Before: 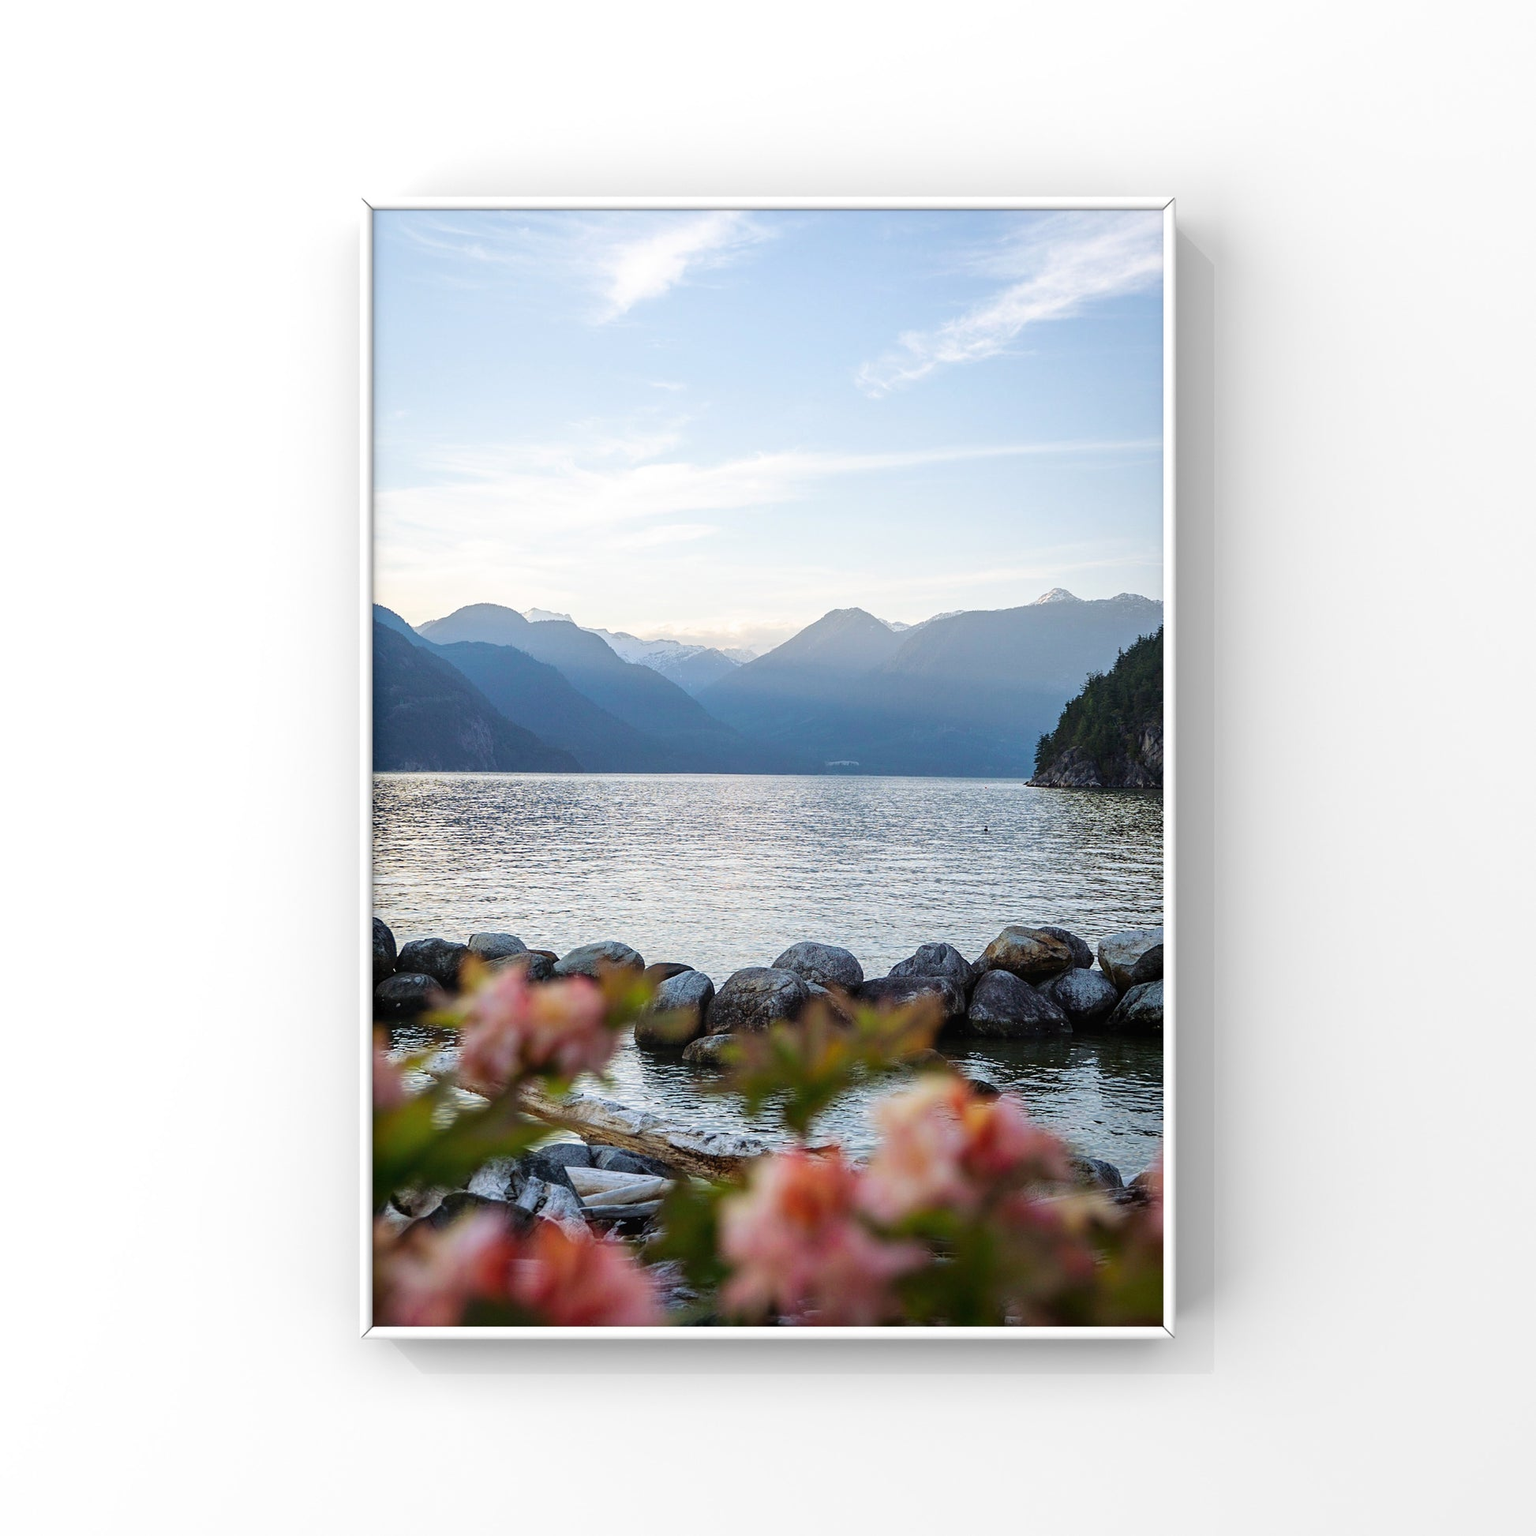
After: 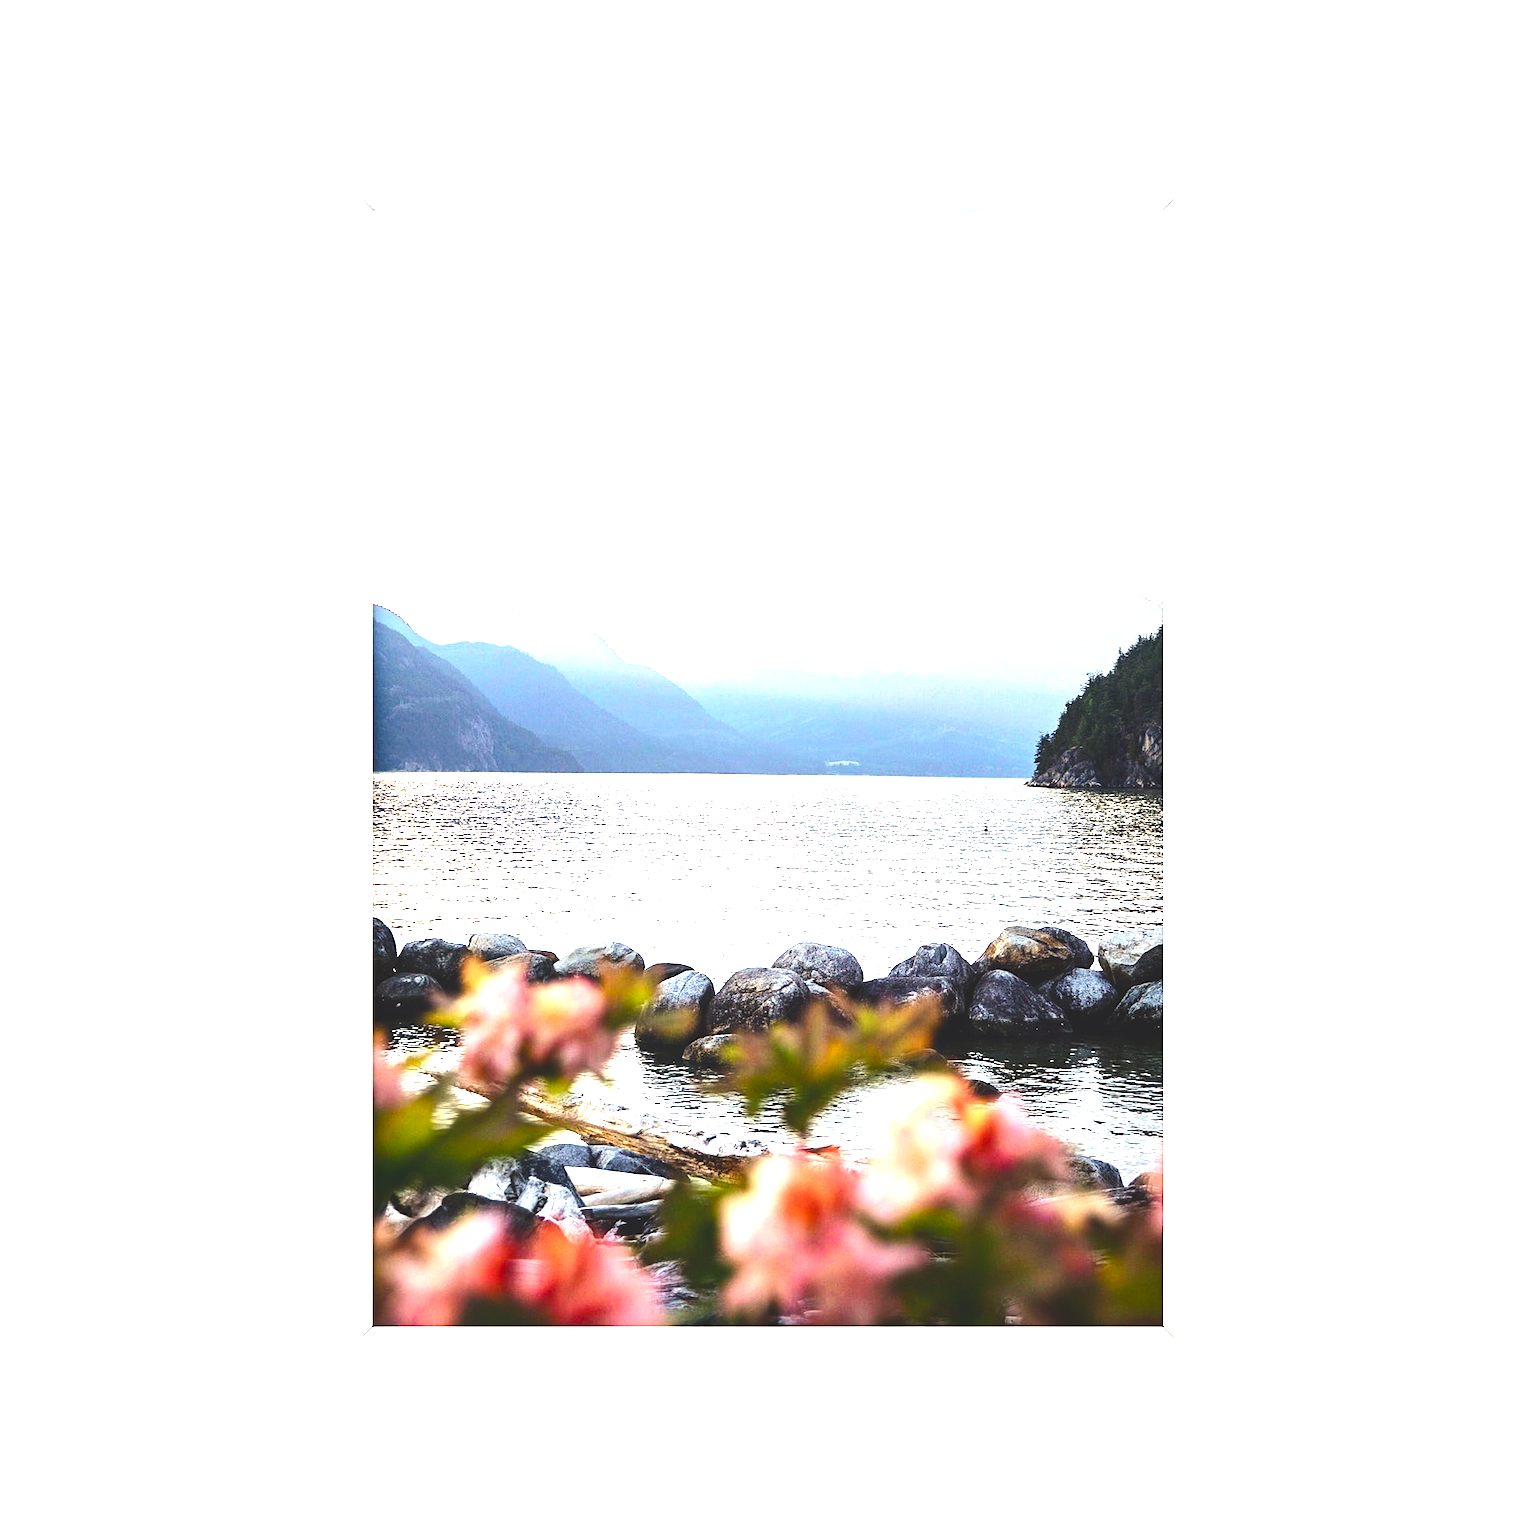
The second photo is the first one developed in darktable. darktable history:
color balance rgb: shadows lift › chroma 2%, shadows lift › hue 247.2°, power › chroma 0.3%, power › hue 25.2°, highlights gain › chroma 3%, highlights gain › hue 60°, global offset › luminance 2%, perceptual saturation grading › global saturation 20%, perceptual saturation grading › highlights -20%, perceptual saturation grading › shadows 30%
tone equalizer: -8 EV -1.08 EV, -7 EV -1.01 EV, -6 EV -0.867 EV, -5 EV -0.578 EV, -3 EV 0.578 EV, -2 EV 0.867 EV, -1 EV 1.01 EV, +0 EV 1.08 EV, edges refinement/feathering 500, mask exposure compensation -1.57 EV, preserve details no
exposure: black level correction 0.001, exposure 1 EV, compensate highlight preservation false
